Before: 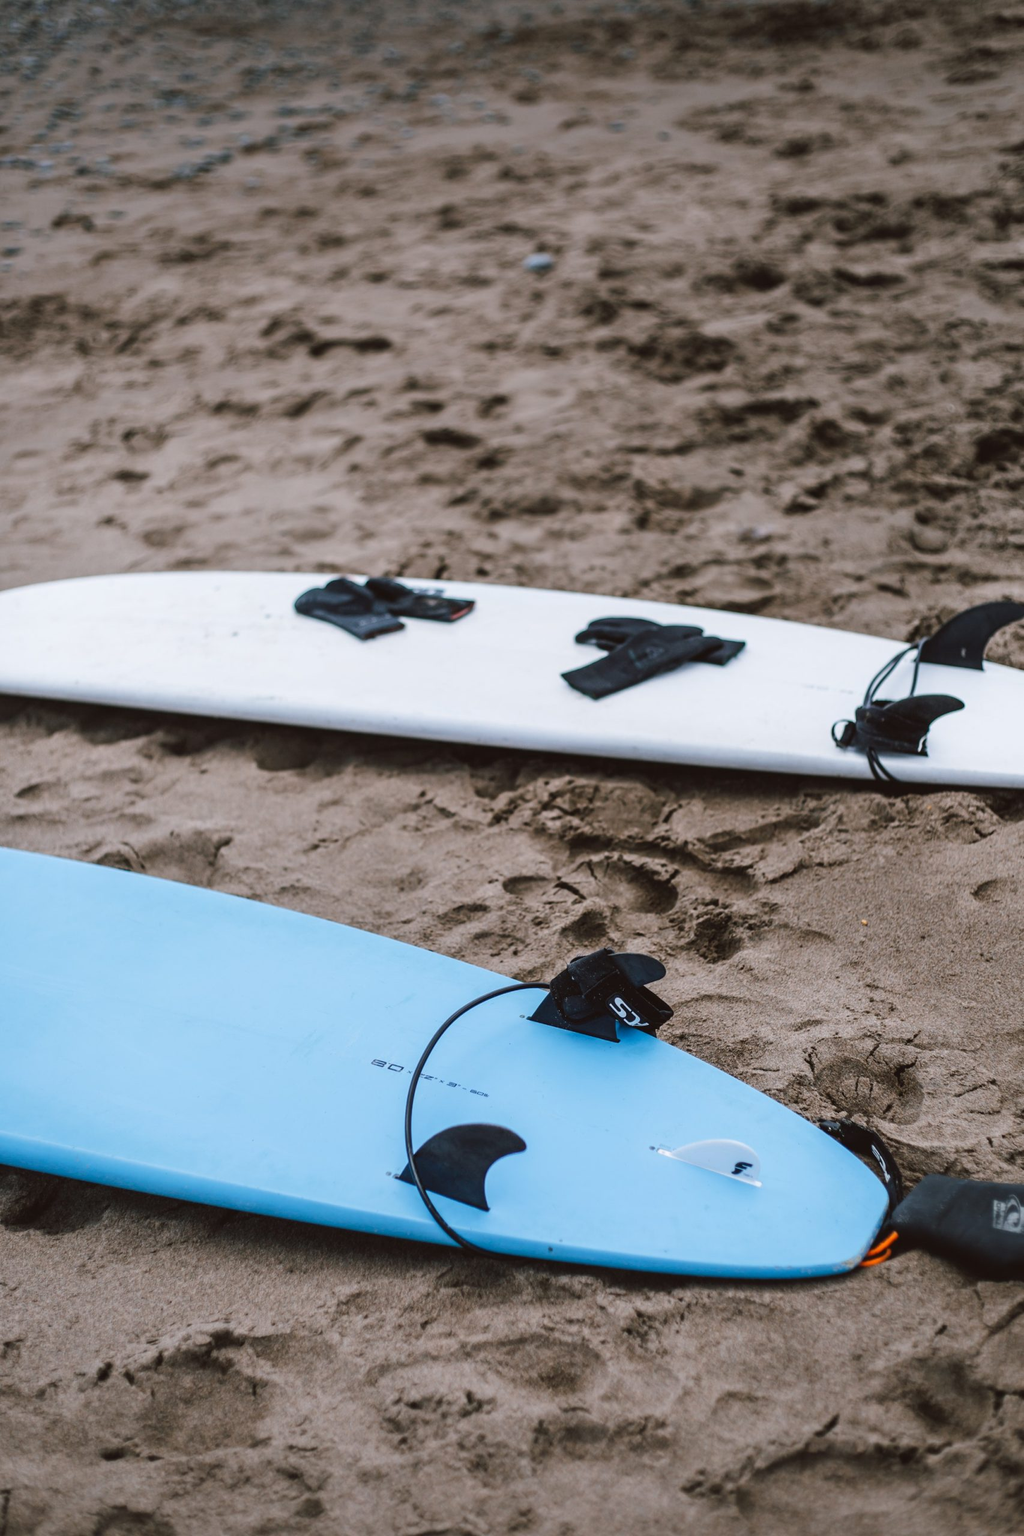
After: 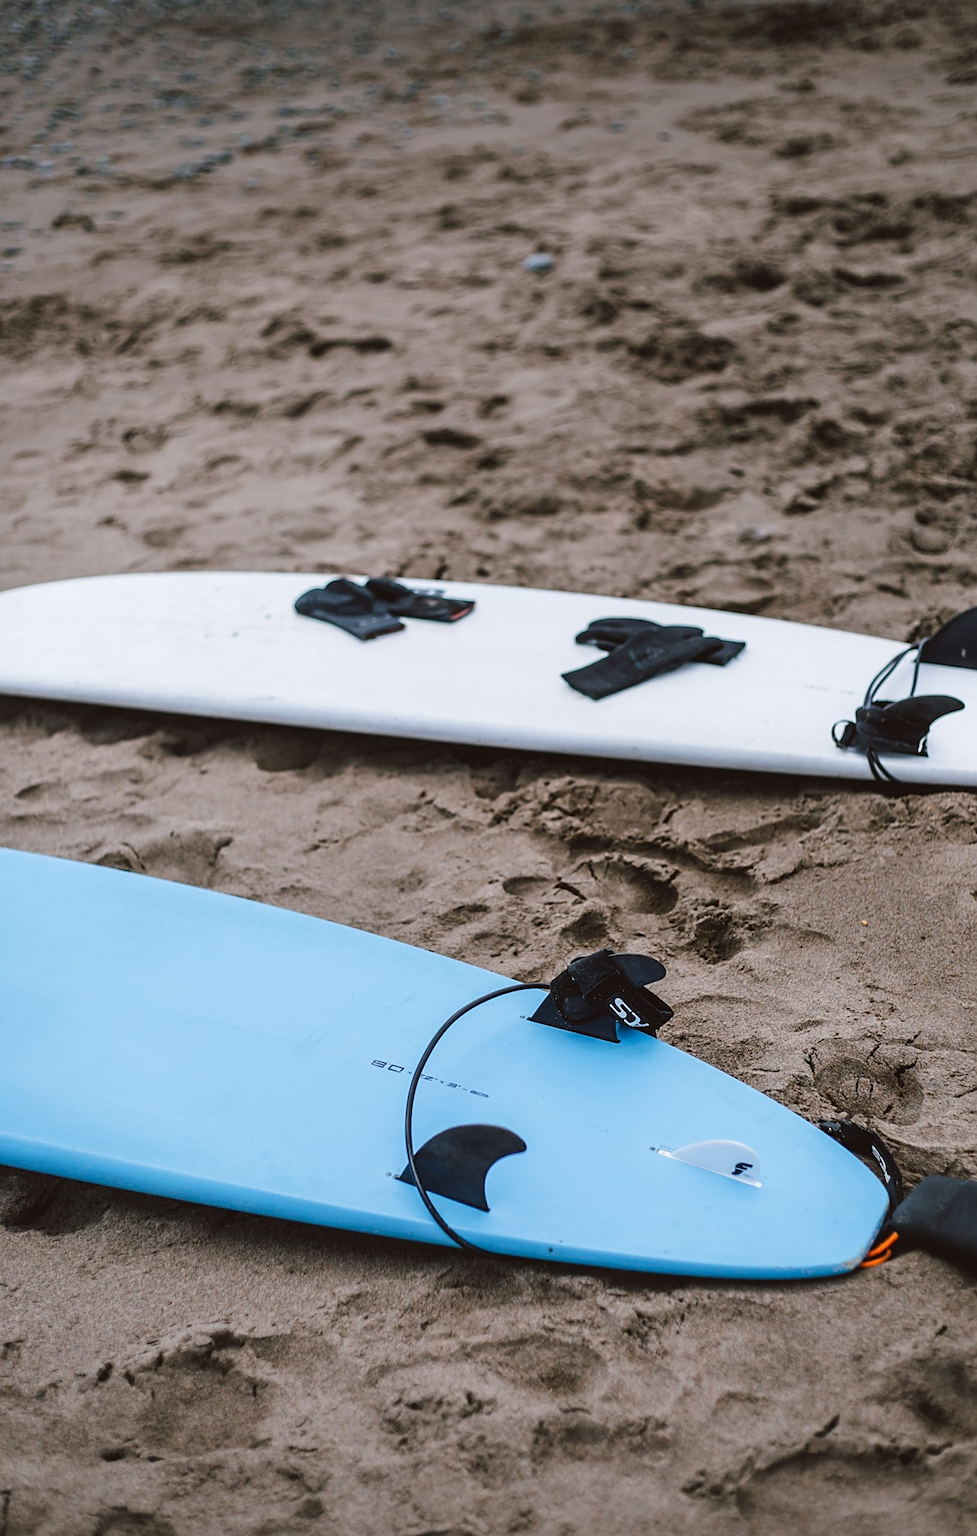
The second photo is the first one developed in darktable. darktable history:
crop: right 4.468%, bottom 0.031%
sharpen: on, module defaults
